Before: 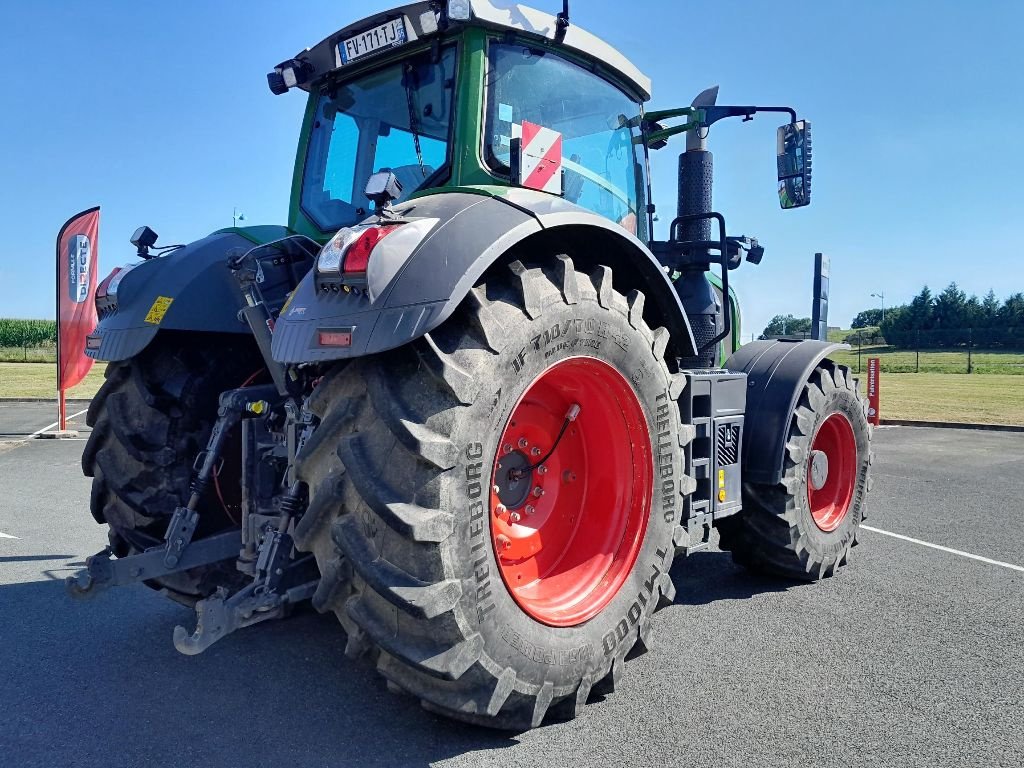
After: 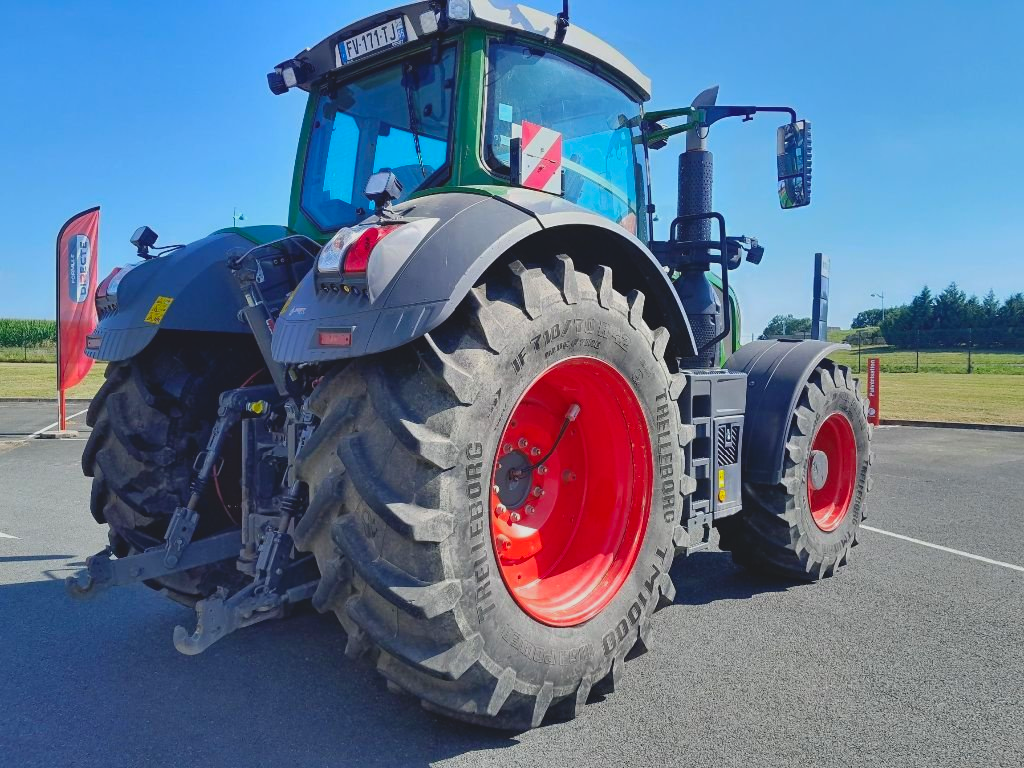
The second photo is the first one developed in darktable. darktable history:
contrast brightness saturation: contrast -0.203, saturation 0.19
